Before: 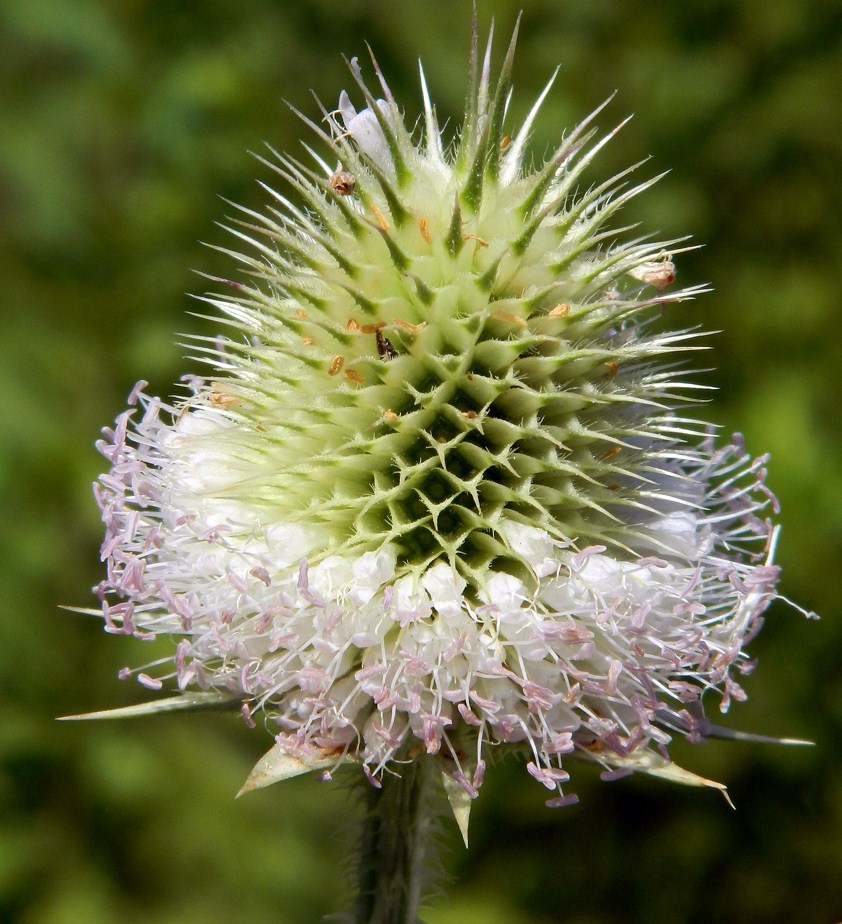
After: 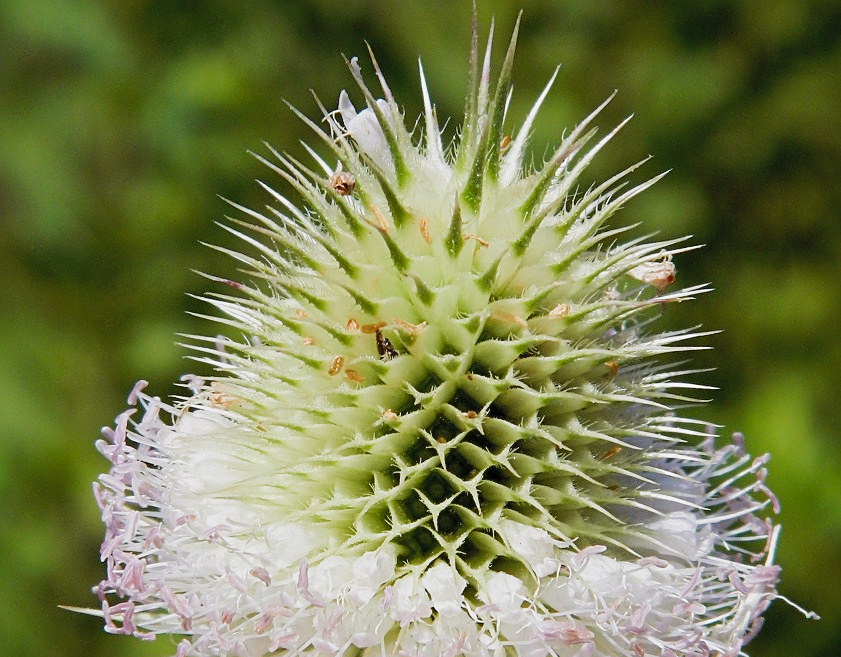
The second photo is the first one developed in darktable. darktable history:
contrast brightness saturation: contrast 0.073, brightness 0.082, saturation 0.178
crop: bottom 28.794%
filmic rgb: black relative exposure -9.56 EV, white relative exposure 3.04 EV, hardness 6.17, color science v5 (2021), contrast in shadows safe, contrast in highlights safe
sharpen: on, module defaults
tone equalizer: on, module defaults
